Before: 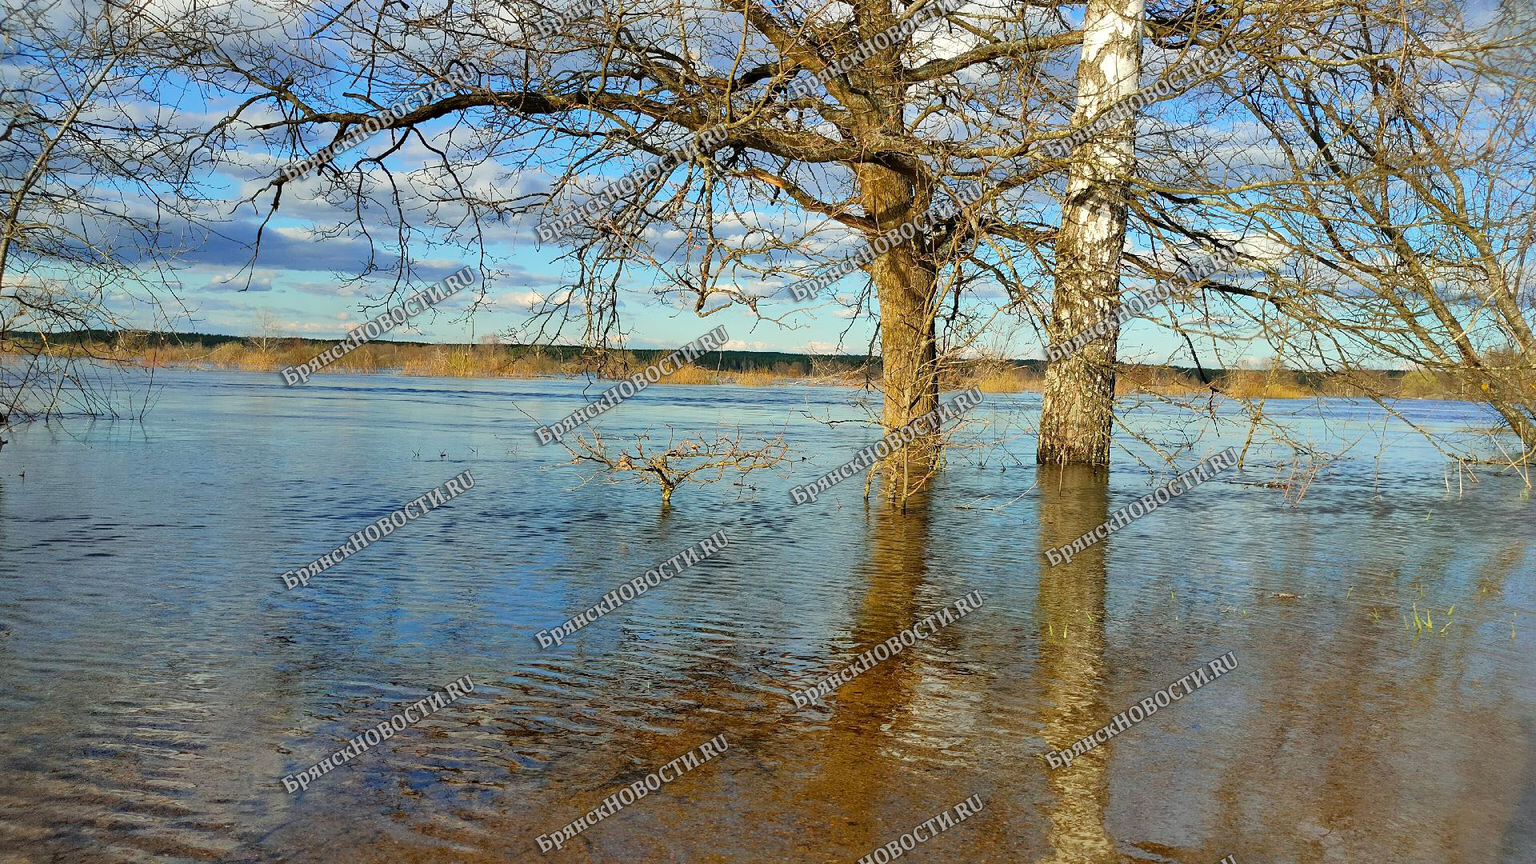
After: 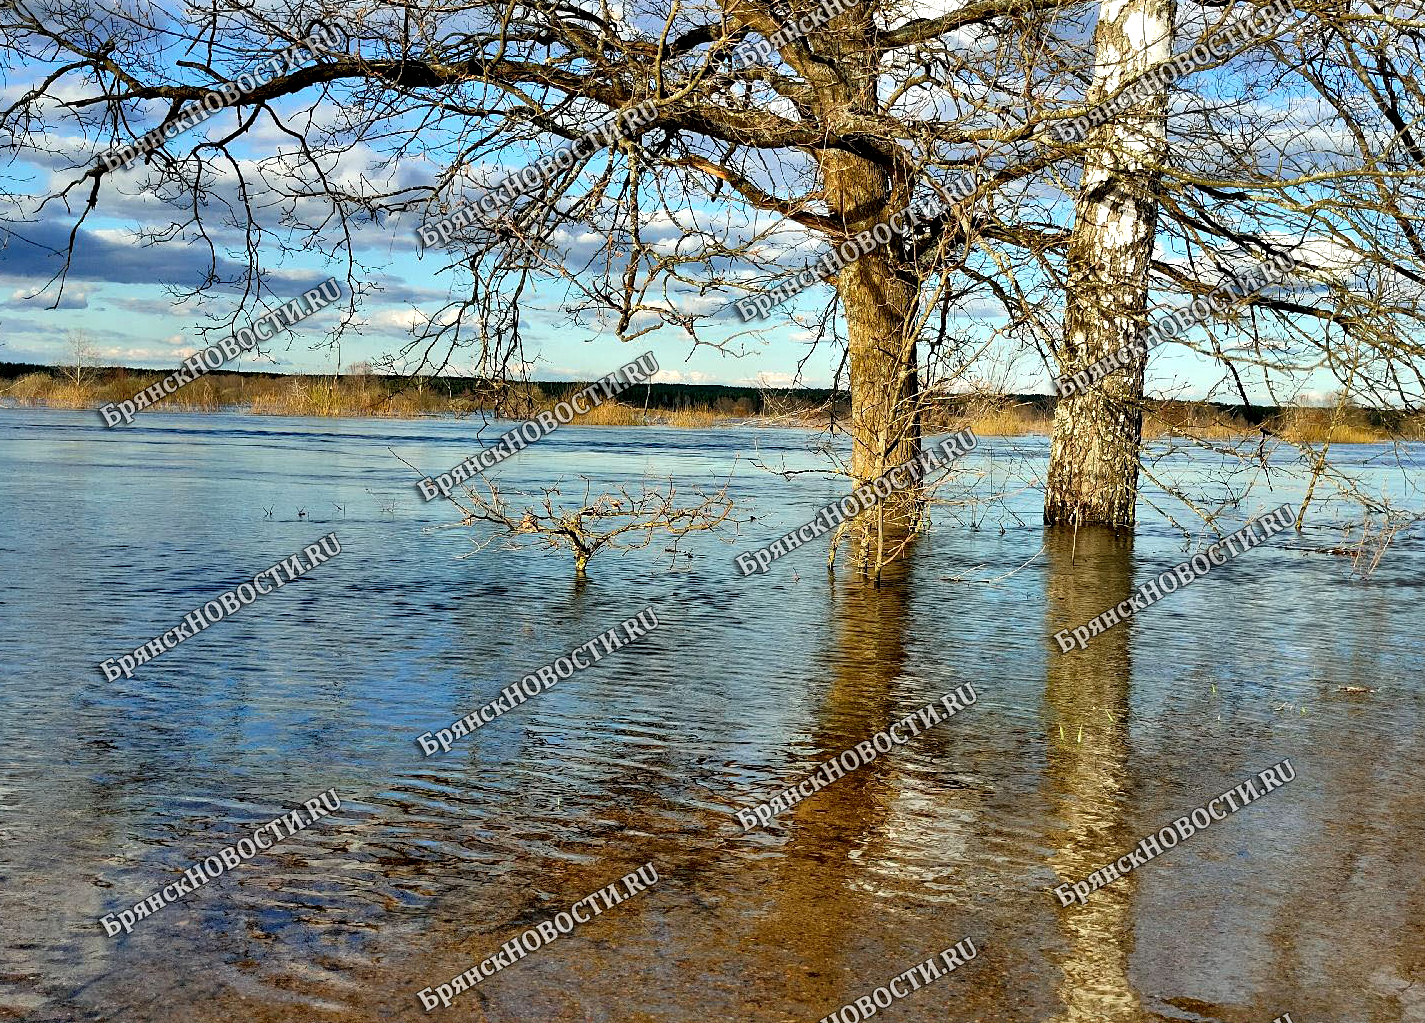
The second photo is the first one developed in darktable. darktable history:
contrast equalizer: y [[0.601, 0.6, 0.598, 0.598, 0.6, 0.601], [0.5 ×6], [0.5 ×6], [0 ×6], [0 ×6]]
shadows and highlights: soften with gaussian
crop and rotate: left 13.15%, top 5.251%, right 12.609%
